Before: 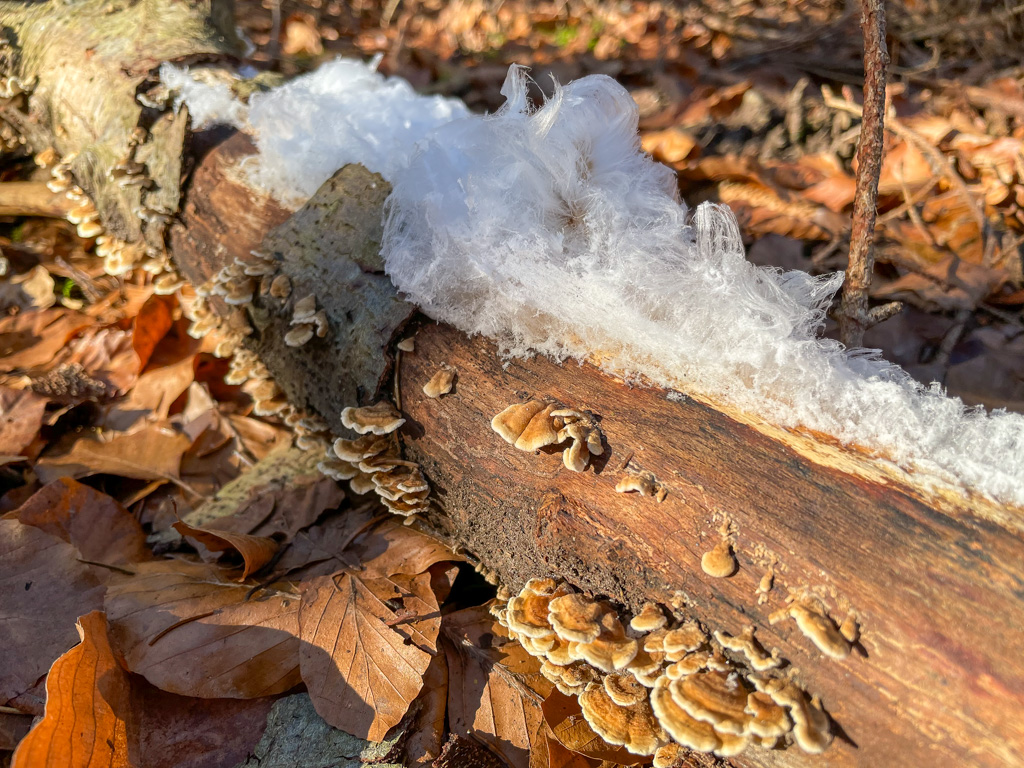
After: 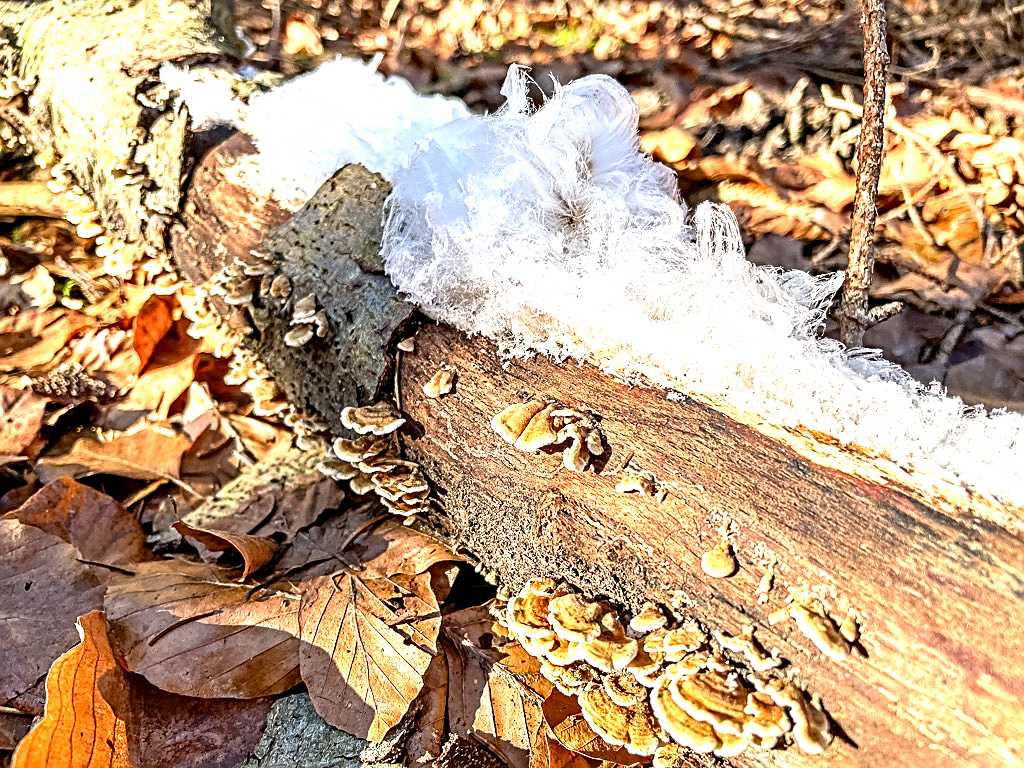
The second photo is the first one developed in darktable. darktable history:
exposure: black level correction 0, exposure 1.198 EV, compensate exposure bias true, compensate highlight preservation false
contrast equalizer: octaves 7, y [[0.5, 0.542, 0.583, 0.625, 0.667, 0.708], [0.5 ×6], [0.5 ×6], [0 ×6], [0 ×6]]
sharpen: on, module defaults
